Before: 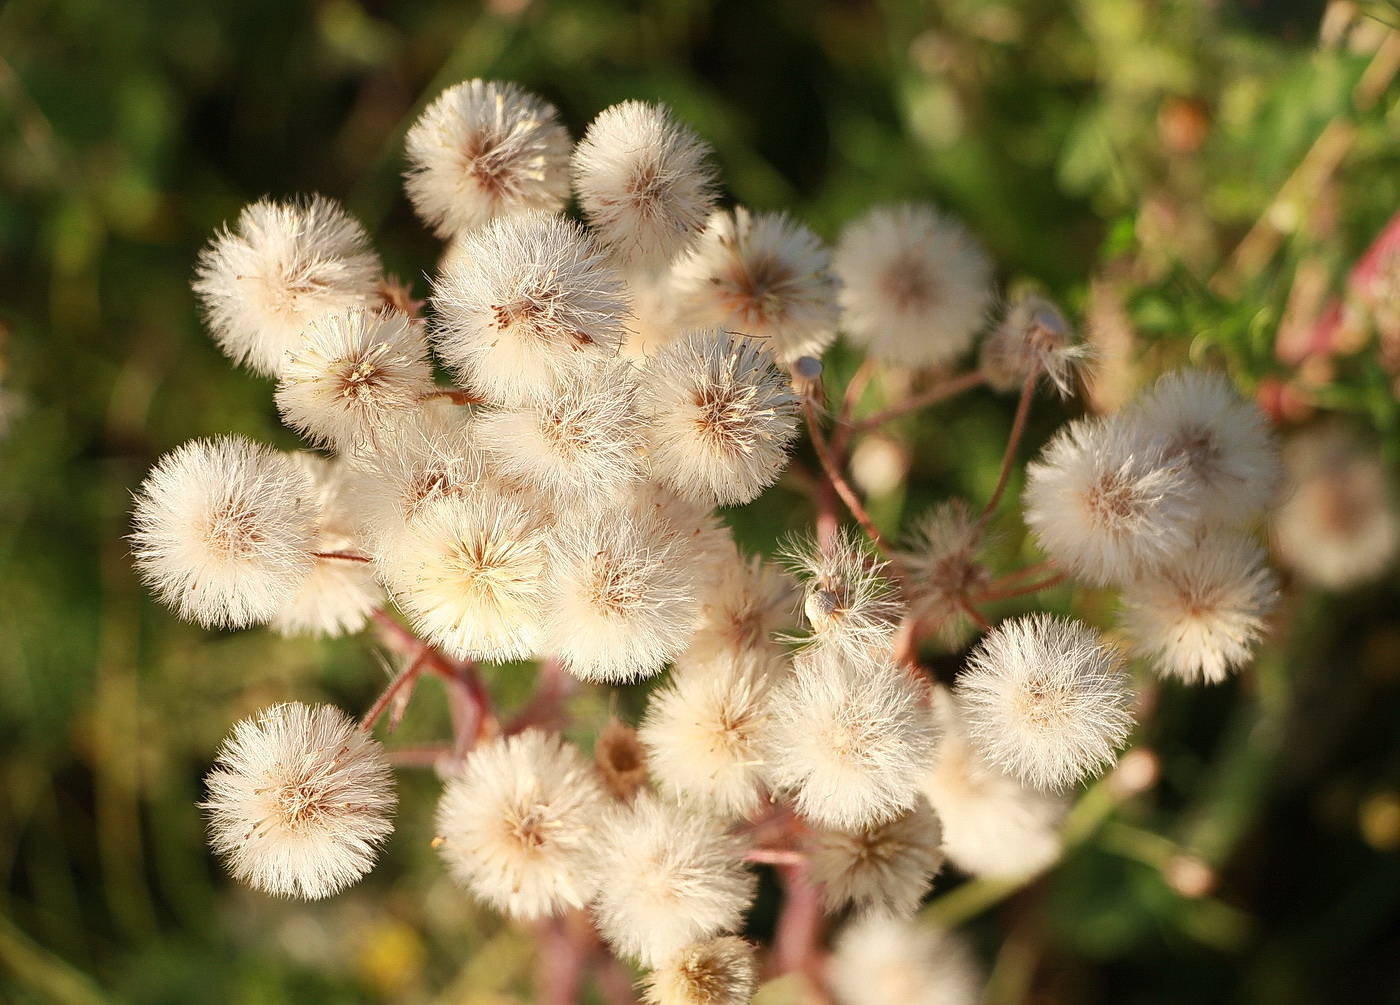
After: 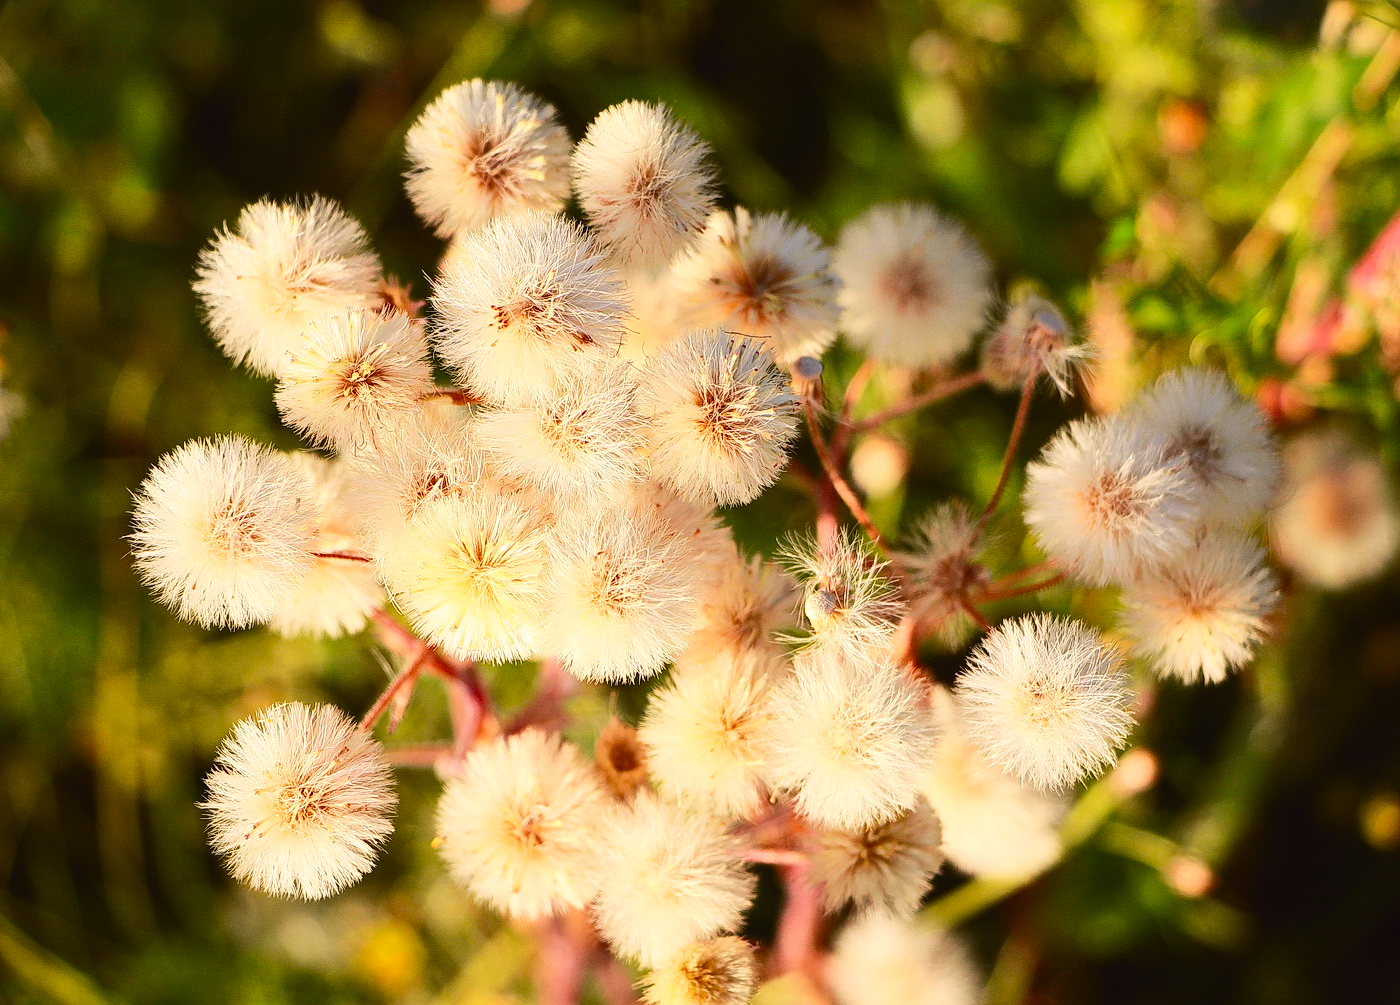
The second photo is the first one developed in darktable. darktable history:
tone curve: curves: ch0 [(0, 0.023) (0.103, 0.087) (0.295, 0.297) (0.445, 0.531) (0.553, 0.665) (0.735, 0.843) (0.994, 1)]; ch1 [(0, 0) (0.414, 0.395) (0.447, 0.447) (0.485, 0.5) (0.512, 0.524) (0.542, 0.581) (0.581, 0.632) (0.646, 0.715) (1, 1)]; ch2 [(0, 0) (0.369, 0.388) (0.449, 0.431) (0.478, 0.471) (0.516, 0.517) (0.579, 0.624) (0.674, 0.775) (1, 1)], color space Lab, independent channels, preserve colors none
